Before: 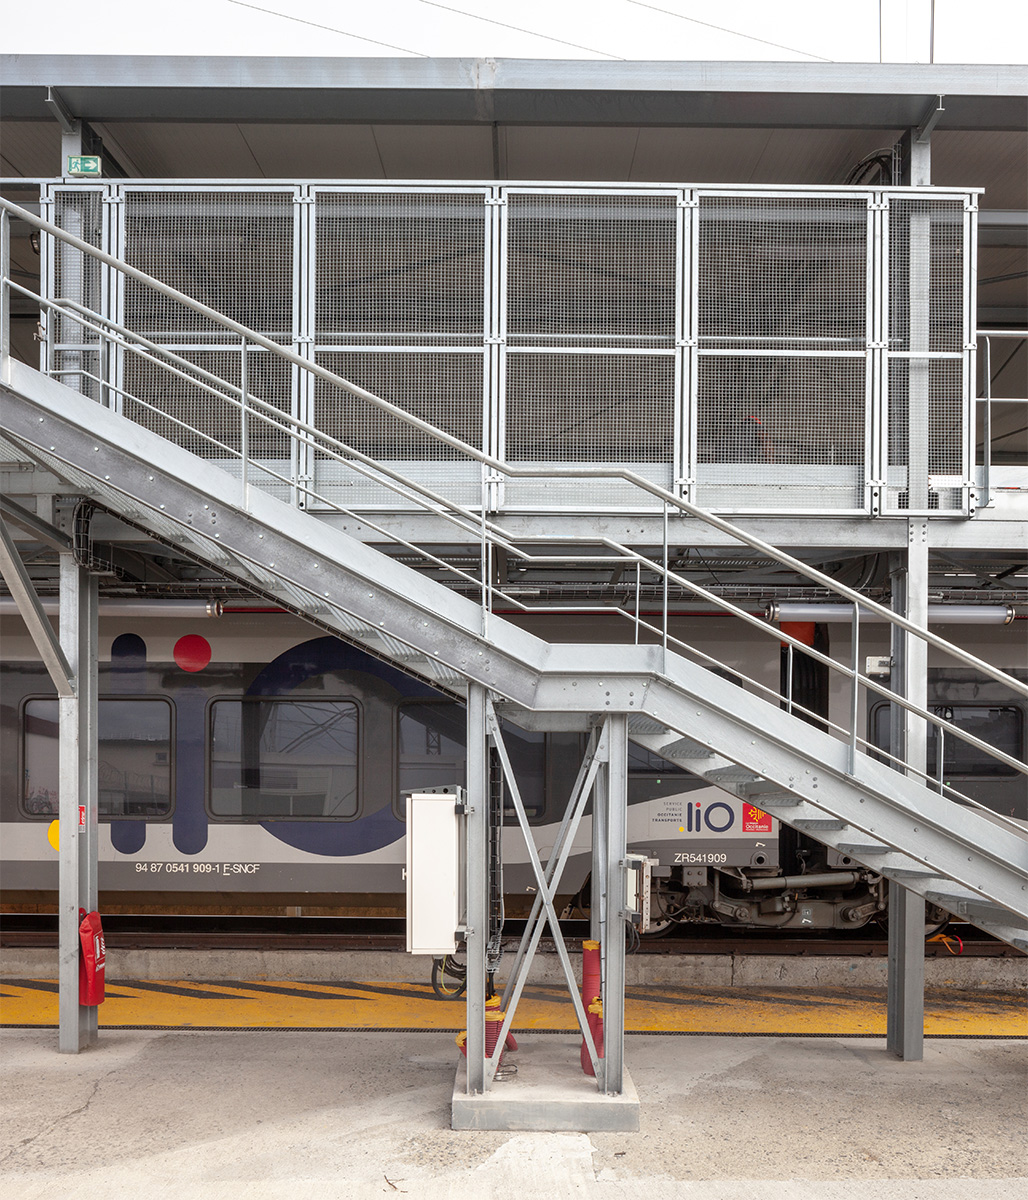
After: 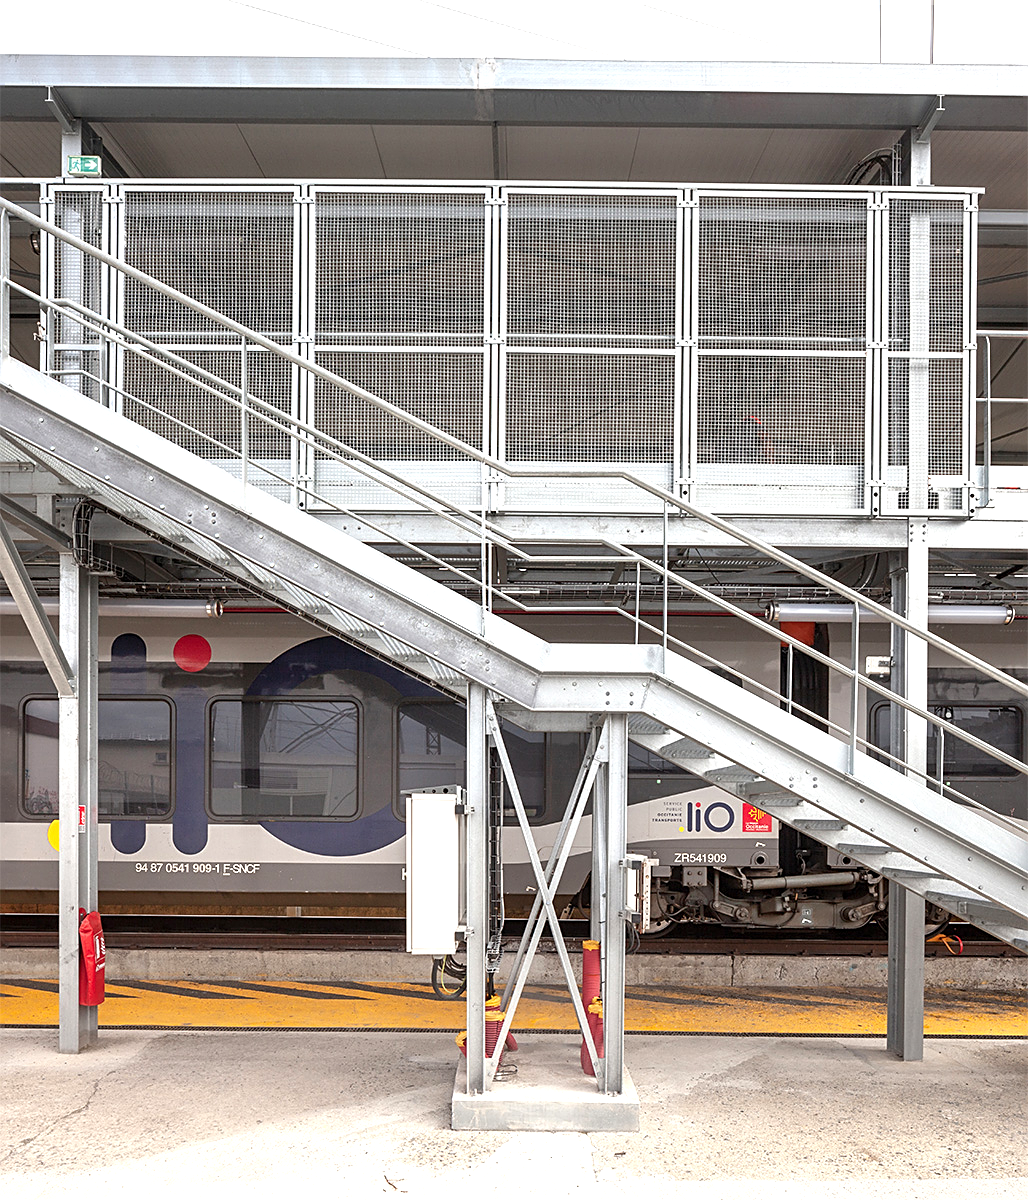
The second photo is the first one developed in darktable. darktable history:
sharpen: on, module defaults
exposure: exposure 0.657 EV, compensate highlight preservation false
